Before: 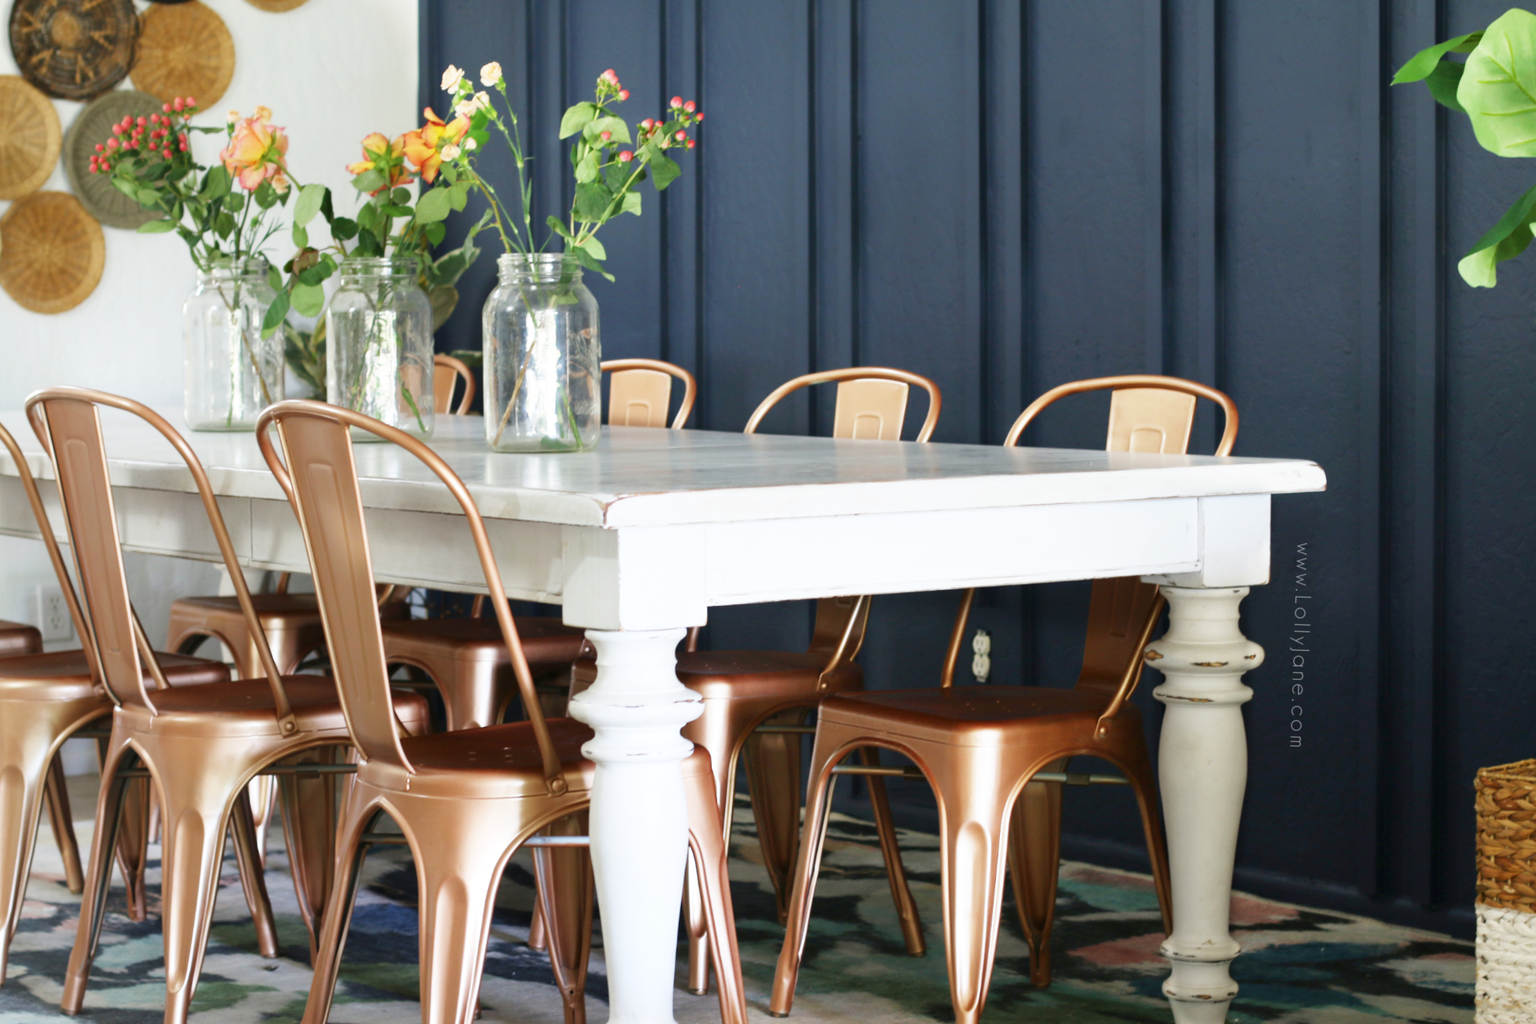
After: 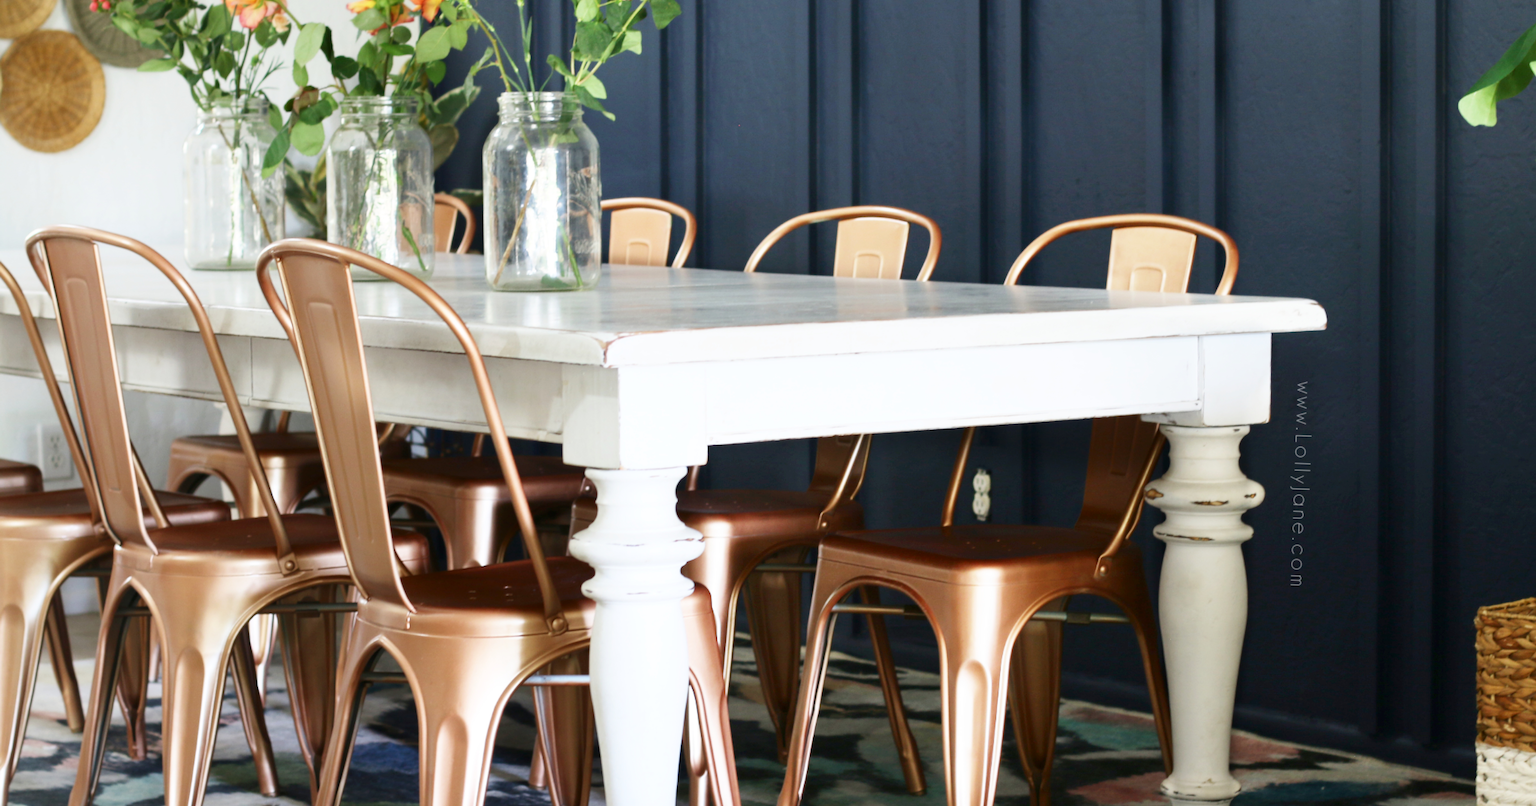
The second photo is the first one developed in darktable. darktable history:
crop and rotate: top 15.816%, bottom 5.387%
contrast brightness saturation: contrast 0.139
